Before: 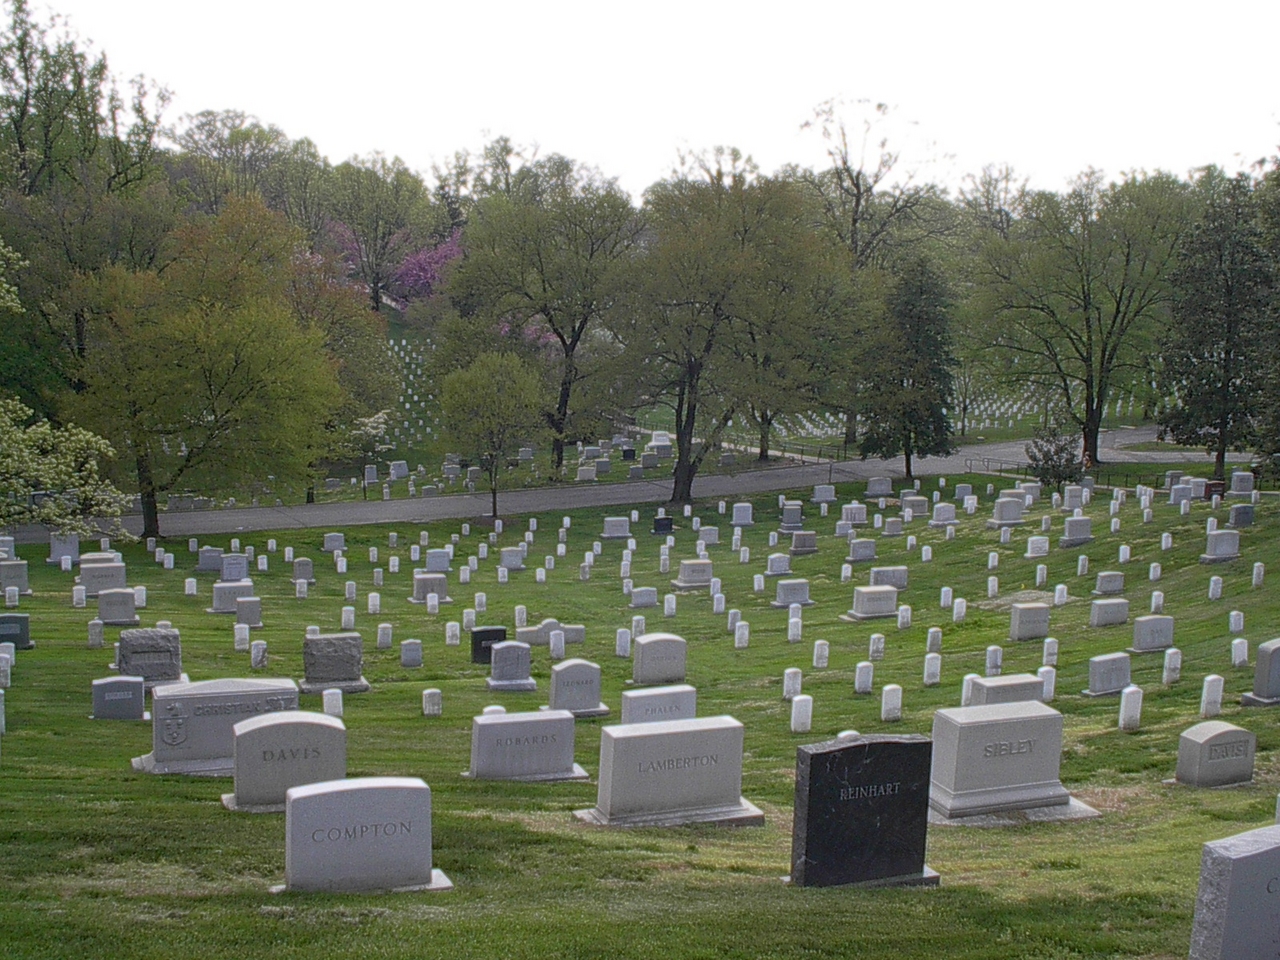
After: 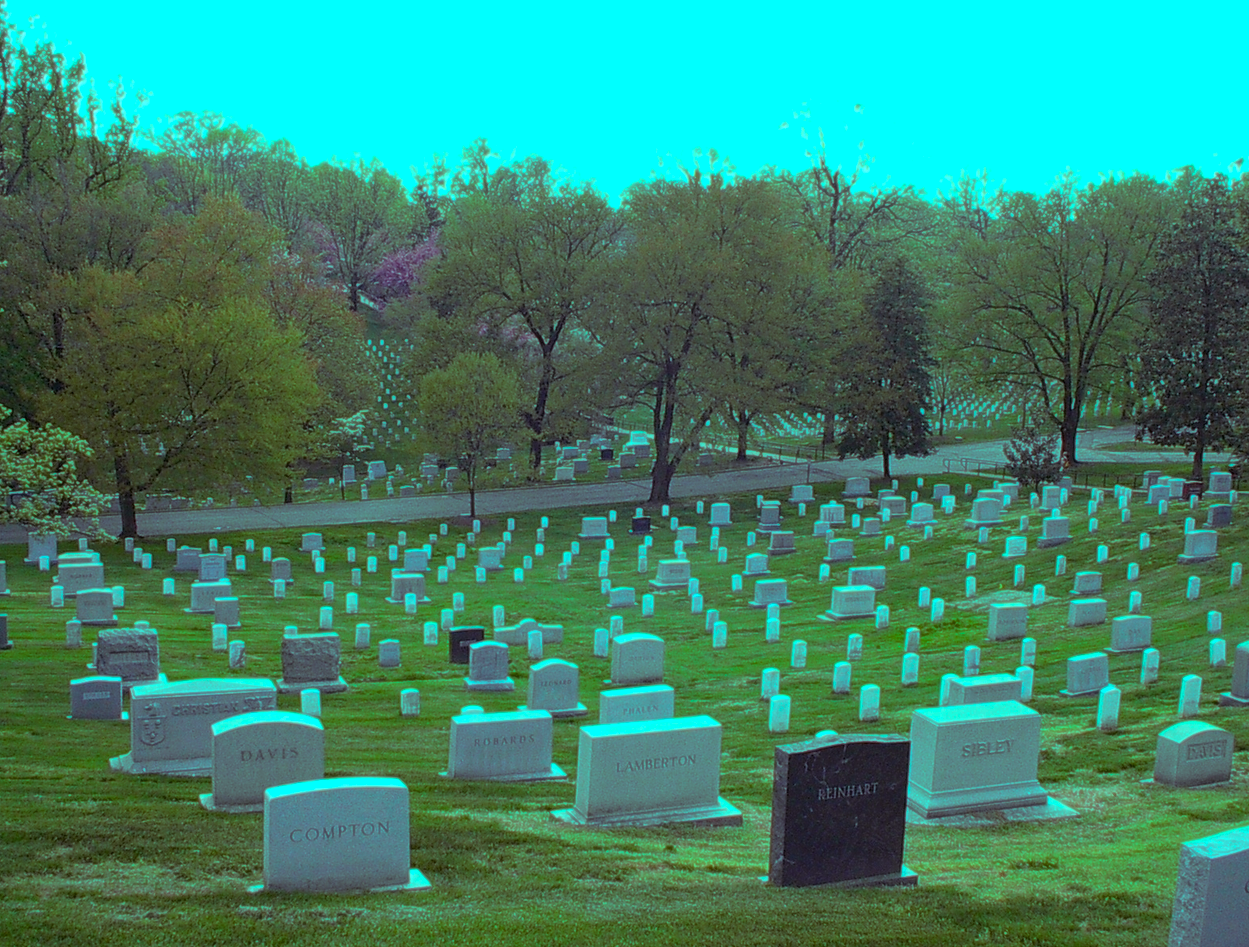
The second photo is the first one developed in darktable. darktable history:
color balance rgb: shadows lift › luminance 0.49%, shadows lift › chroma 6.83%, shadows lift › hue 300.29°, power › hue 208.98°, highlights gain › luminance 20.24%, highlights gain › chroma 13.17%, highlights gain › hue 173.85°, perceptual saturation grading › global saturation 18.05%
crop and rotate: left 1.774%, right 0.633%, bottom 1.28%
